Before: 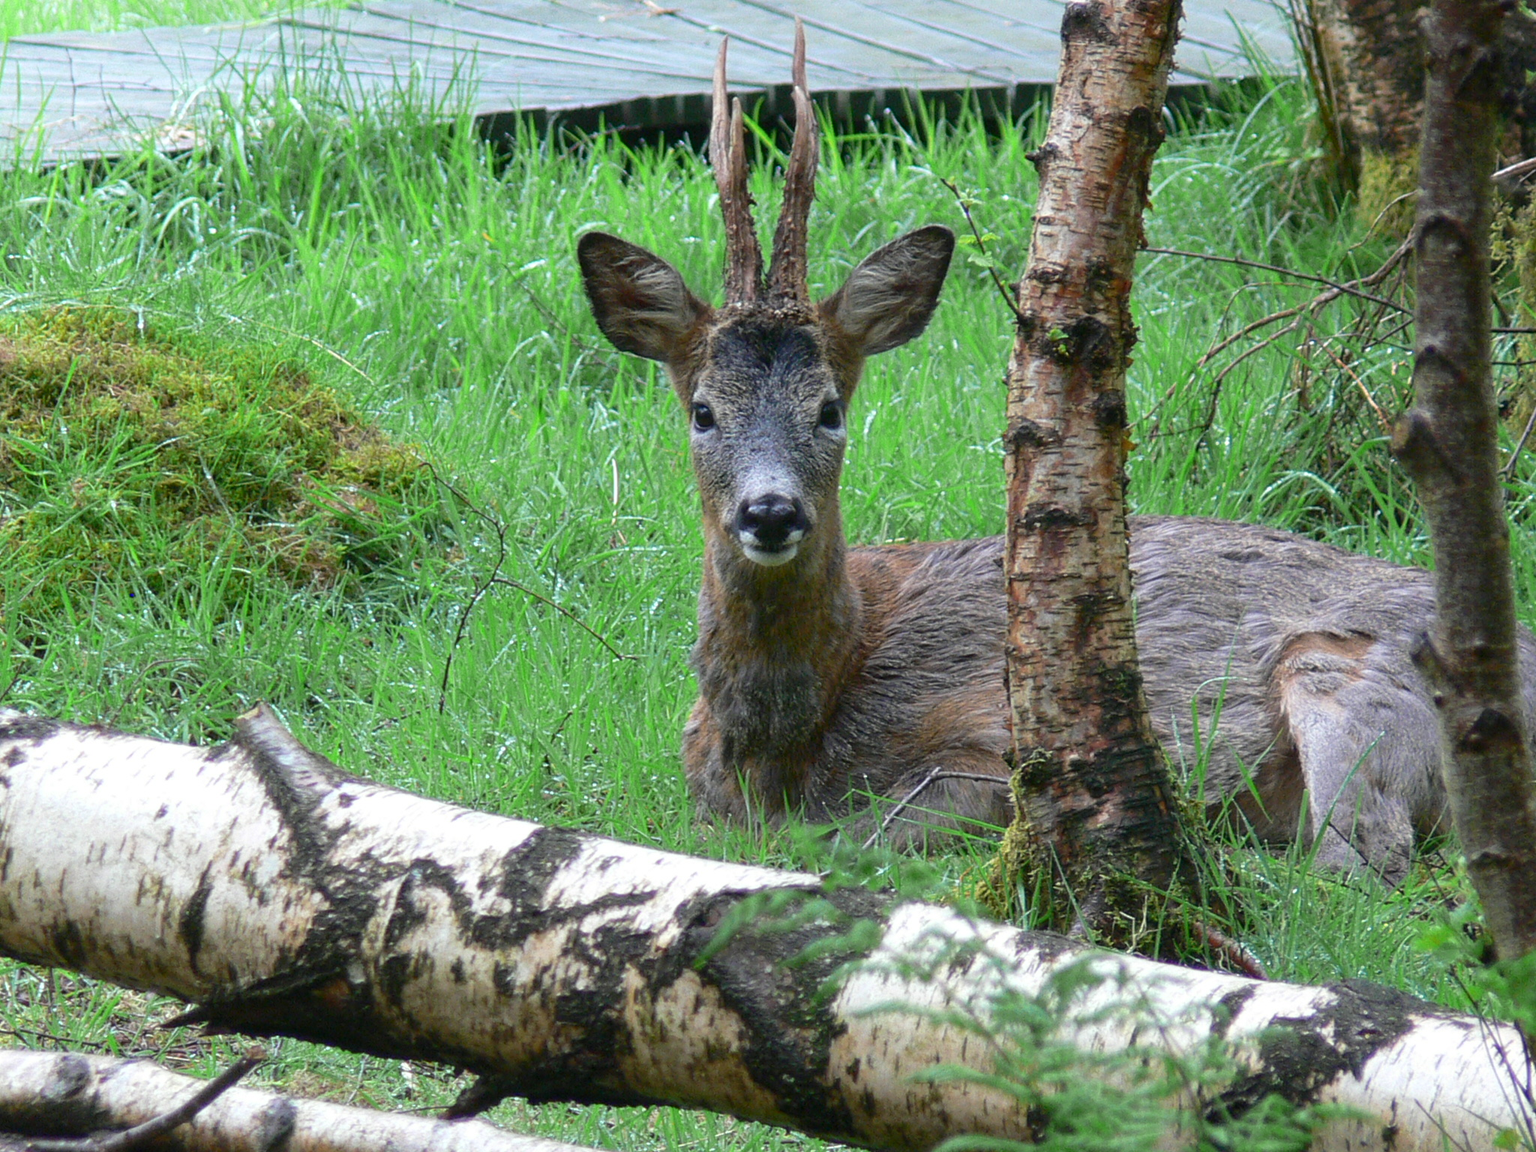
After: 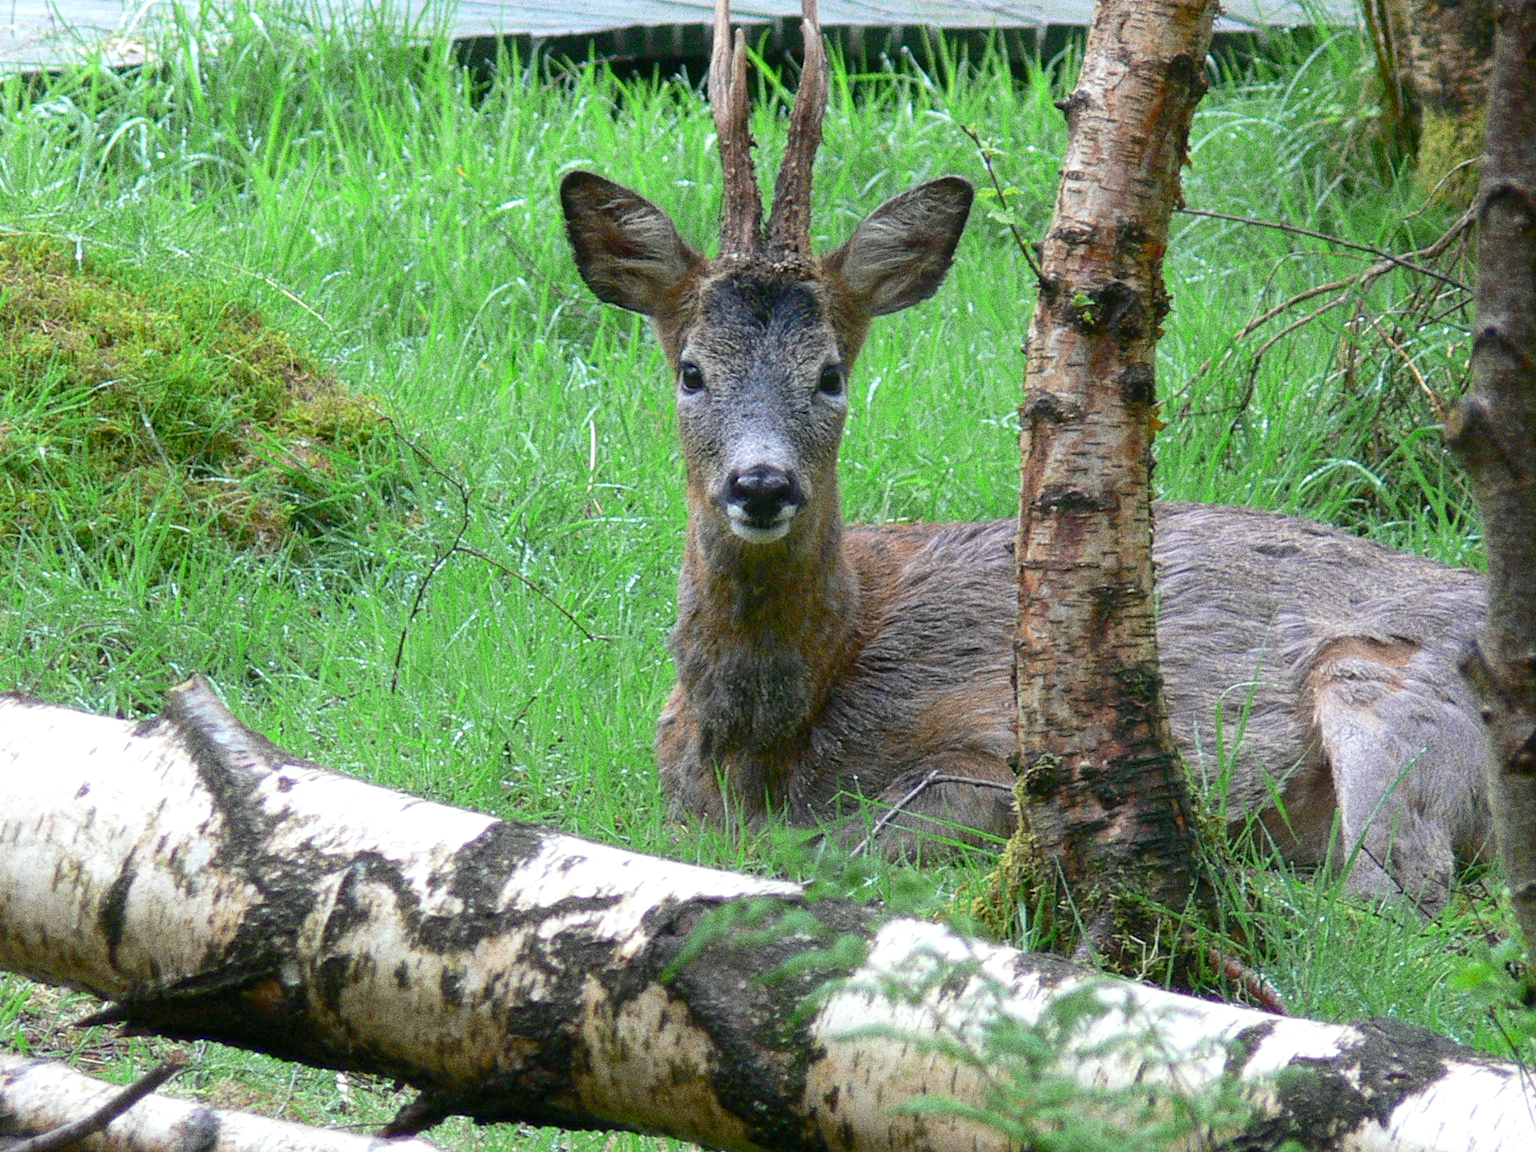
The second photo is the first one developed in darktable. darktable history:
exposure: black level correction 0.005, exposure 0.286 EV, compensate highlight preservation false
grain: strength 49.07%
crop and rotate: angle -1.96°, left 3.097%, top 4.154%, right 1.586%, bottom 0.529%
contrast equalizer: octaves 7, y [[0.6 ×6], [0.55 ×6], [0 ×6], [0 ×6], [0 ×6]], mix -0.3
